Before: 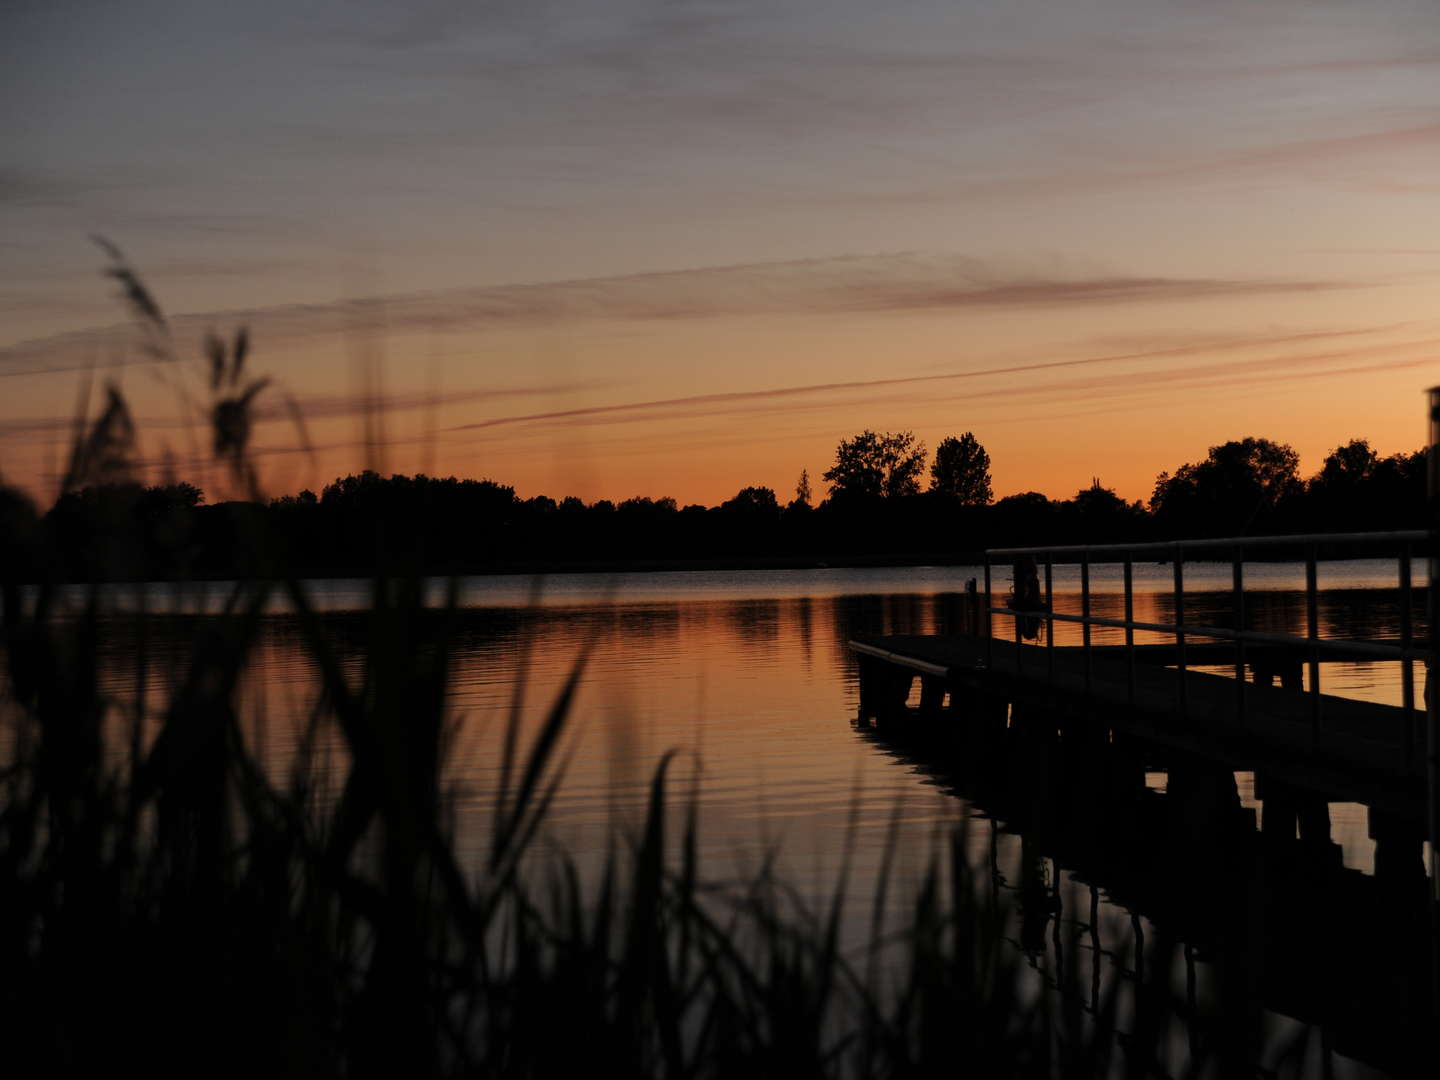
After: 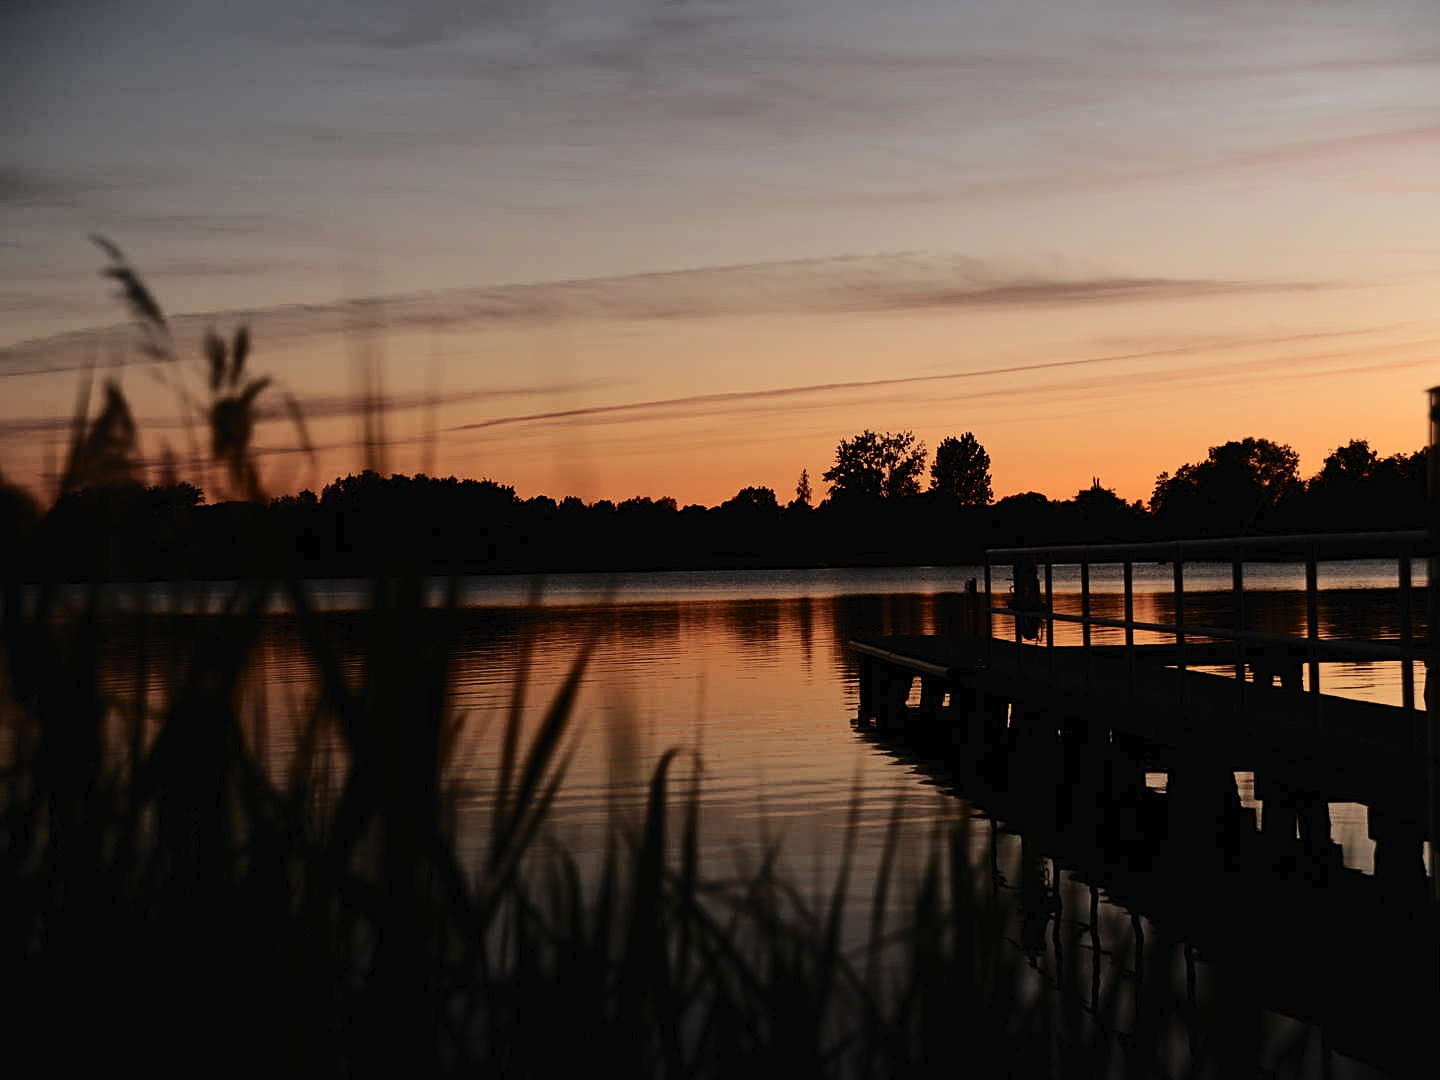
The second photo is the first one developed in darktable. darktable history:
tone equalizer: -8 EV 0.037 EV, edges refinement/feathering 500, mask exposure compensation -1.57 EV, preserve details no
tone curve: curves: ch0 [(0, 0) (0.003, 0.018) (0.011, 0.021) (0.025, 0.028) (0.044, 0.039) (0.069, 0.05) (0.1, 0.06) (0.136, 0.081) (0.177, 0.117) (0.224, 0.161) (0.277, 0.226) (0.335, 0.315) (0.399, 0.421) (0.468, 0.53) (0.543, 0.627) (0.623, 0.726) (0.709, 0.789) (0.801, 0.859) (0.898, 0.924) (1, 1)], color space Lab, independent channels, preserve colors none
sharpen: on, module defaults
